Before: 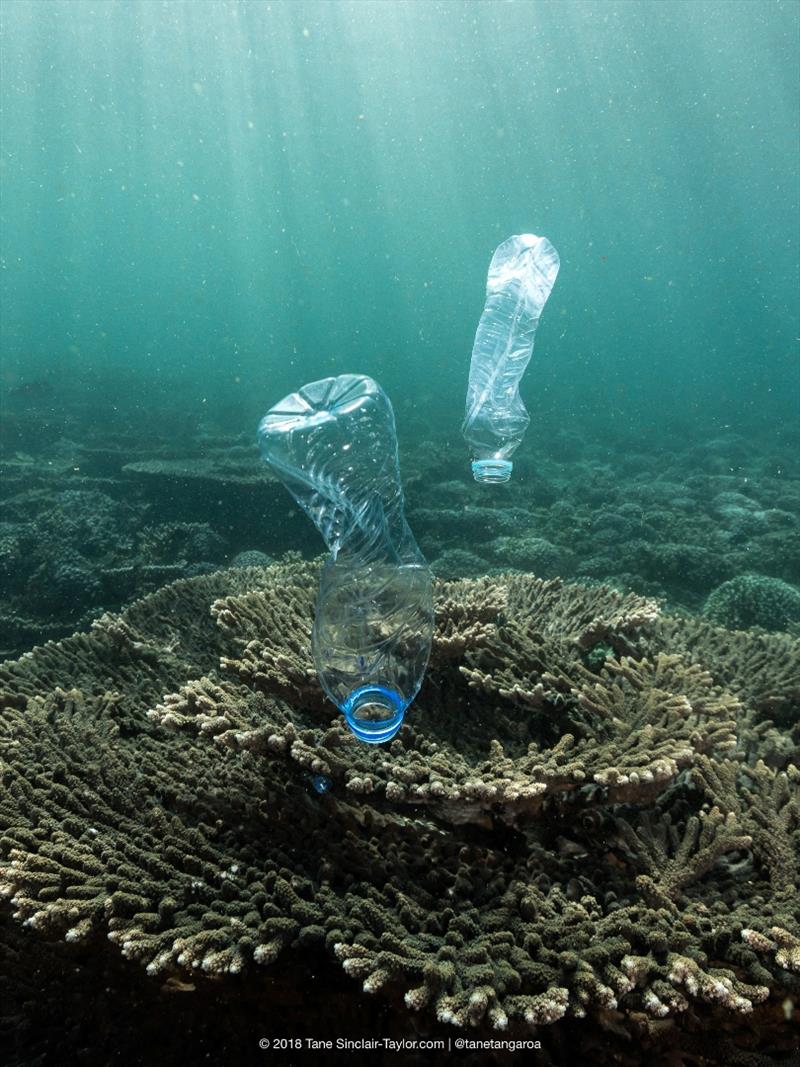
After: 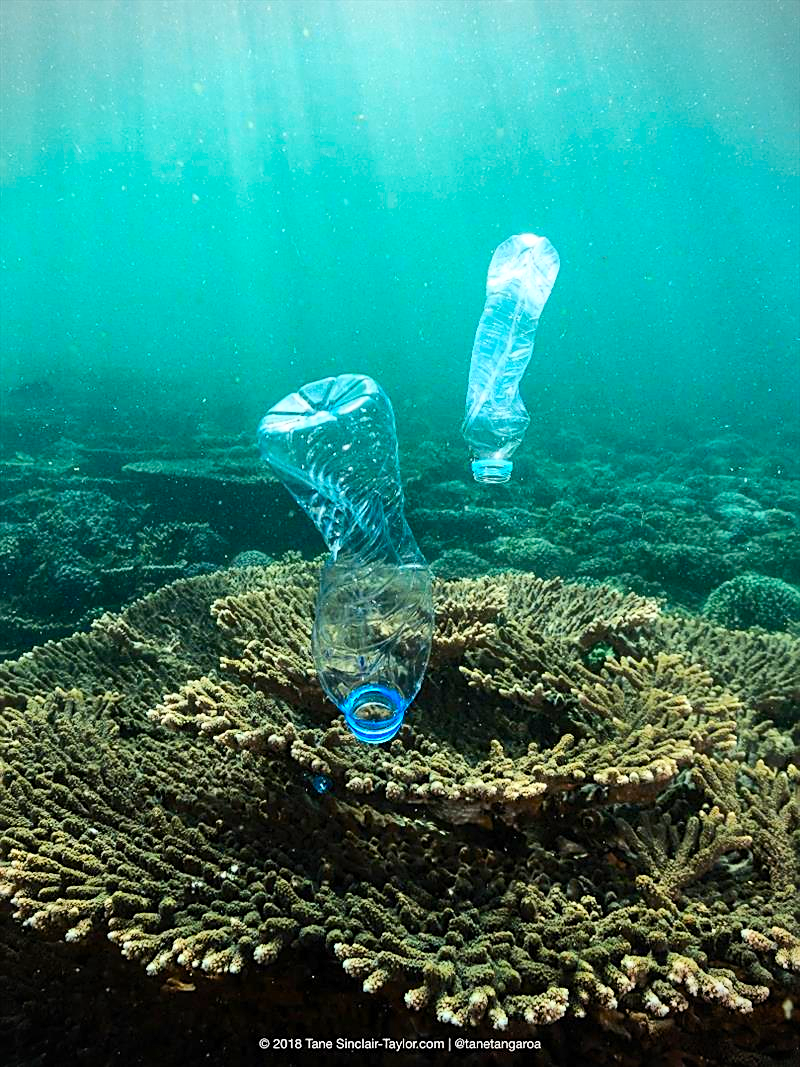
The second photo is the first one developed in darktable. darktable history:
shadows and highlights: radius 125.46, shadows 30.51, highlights -30.51, low approximation 0.01, soften with gaussian
vignetting: fall-off start 91.19%
contrast brightness saturation: contrast 0.23, brightness 0.1, saturation 0.29
color balance rgb: perceptual saturation grading › global saturation 25%, perceptual brilliance grading › mid-tones 10%, perceptual brilliance grading › shadows 15%, global vibrance 20%
sharpen: on, module defaults
